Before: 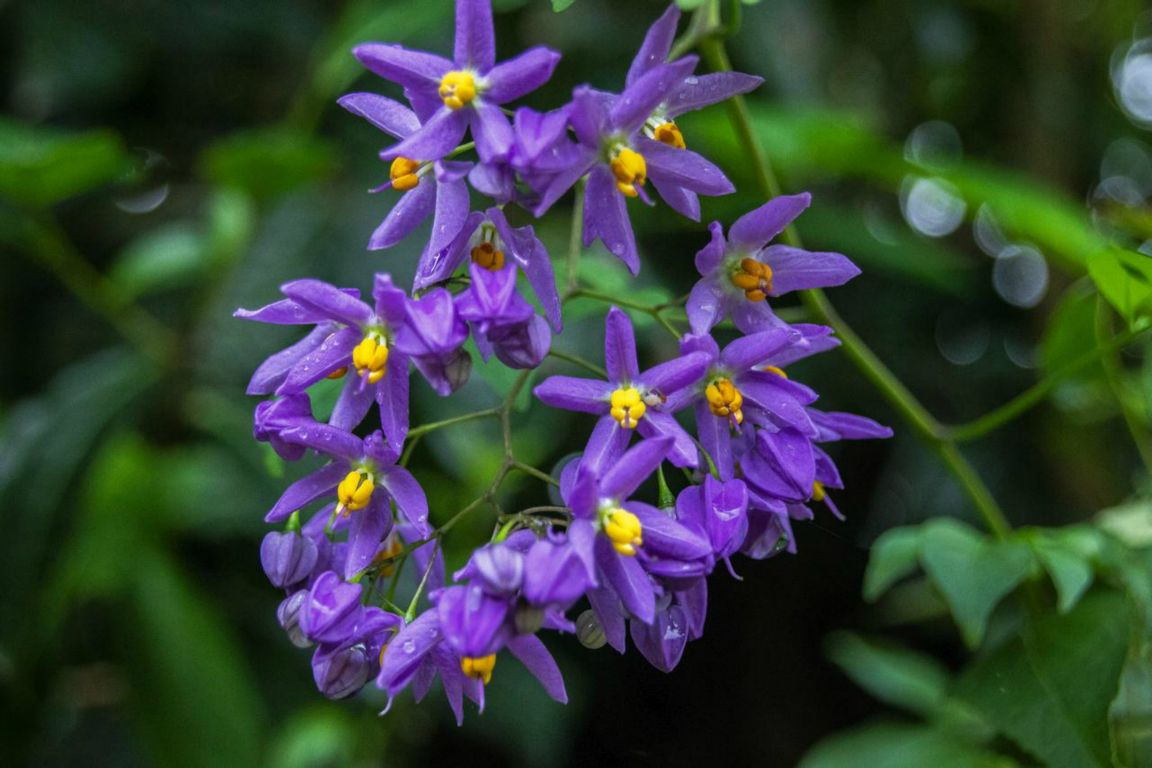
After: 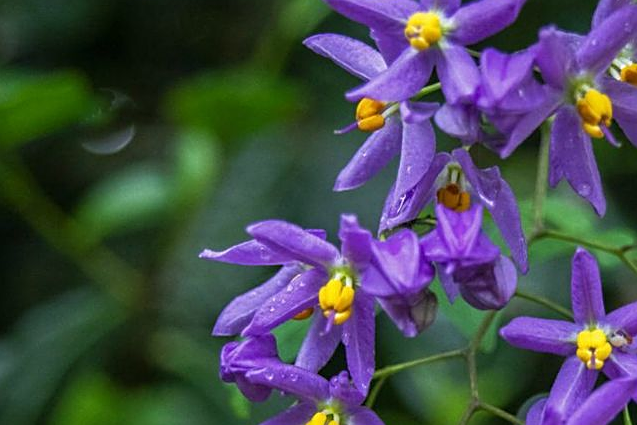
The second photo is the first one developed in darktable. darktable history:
sharpen: on, module defaults
tone equalizer: edges refinement/feathering 500, mask exposure compensation -1.57 EV, preserve details no
crop and rotate: left 3.037%, top 7.705%, right 41.608%, bottom 36.899%
